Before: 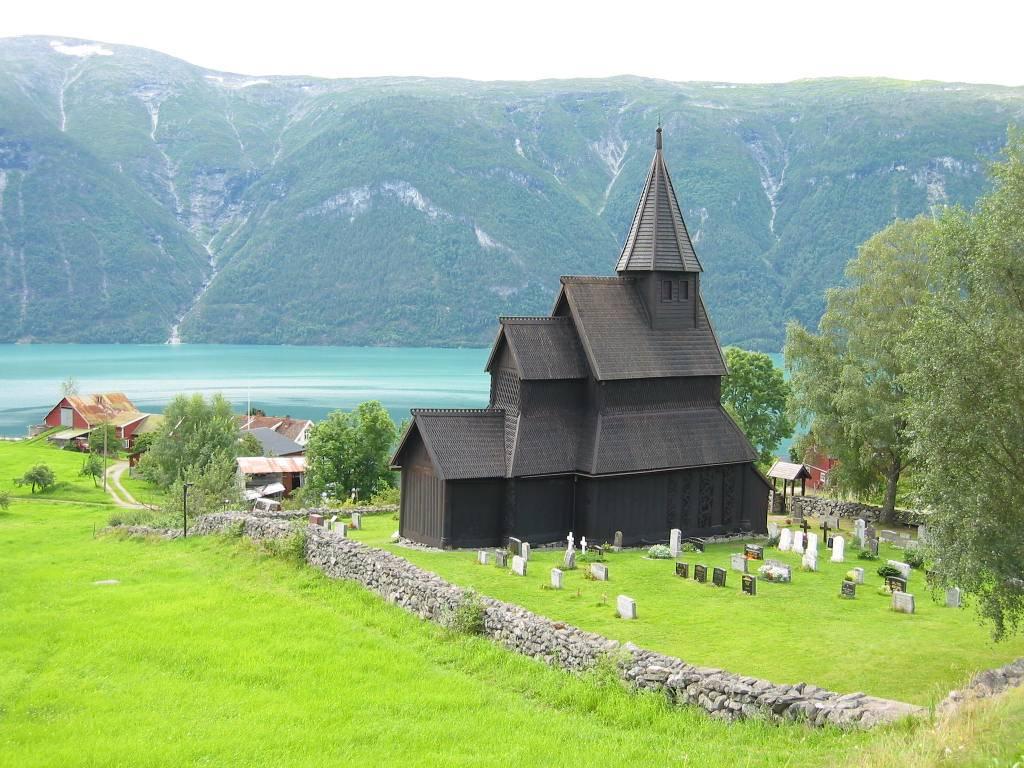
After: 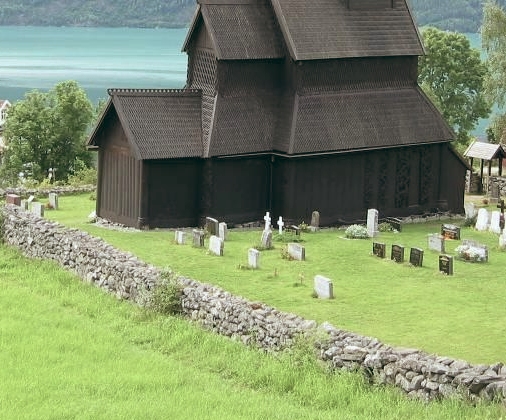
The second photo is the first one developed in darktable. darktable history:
color balance: lift [1, 0.994, 1.002, 1.006], gamma [0.957, 1.081, 1.016, 0.919], gain [0.97, 0.972, 1.01, 1.028], input saturation 91.06%, output saturation 79.8%
crop: left 29.672%, top 41.786%, right 20.851%, bottom 3.487%
